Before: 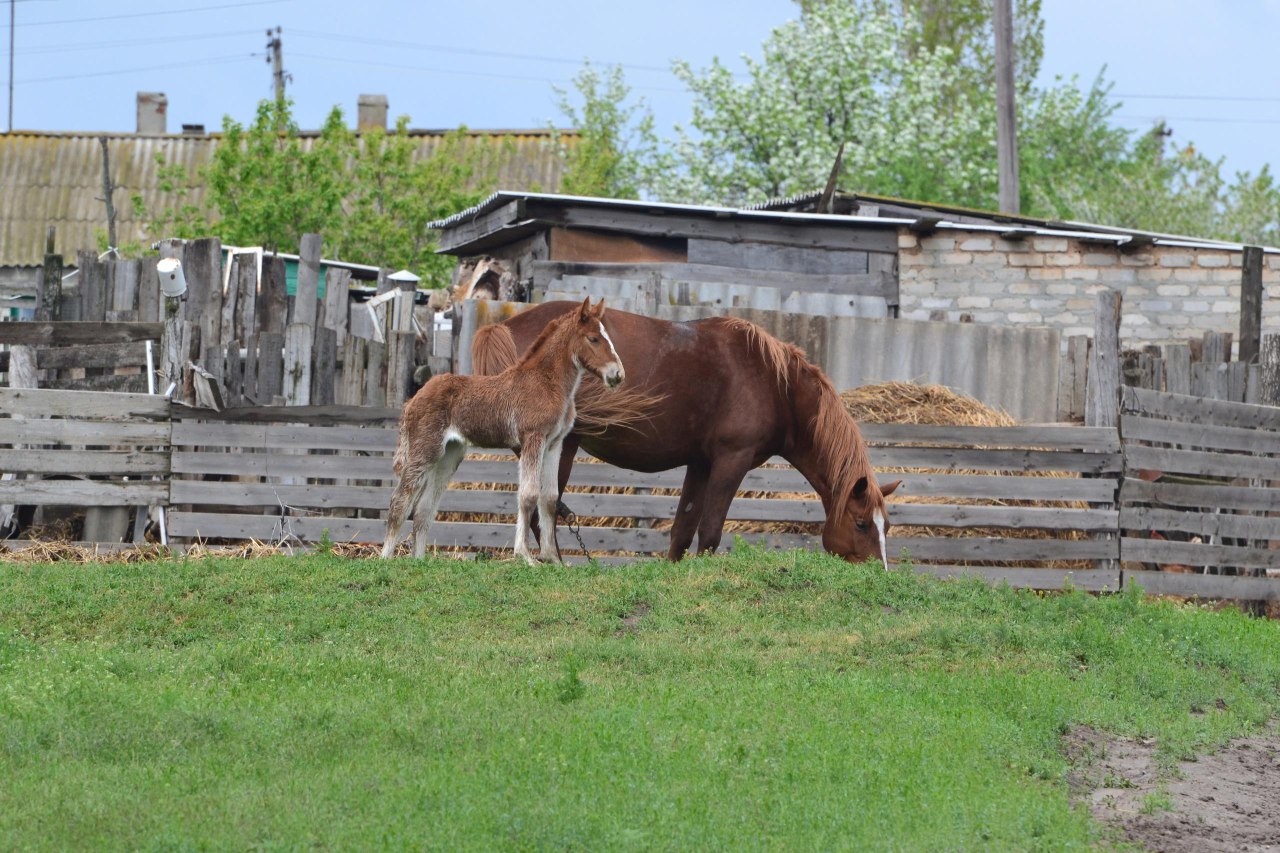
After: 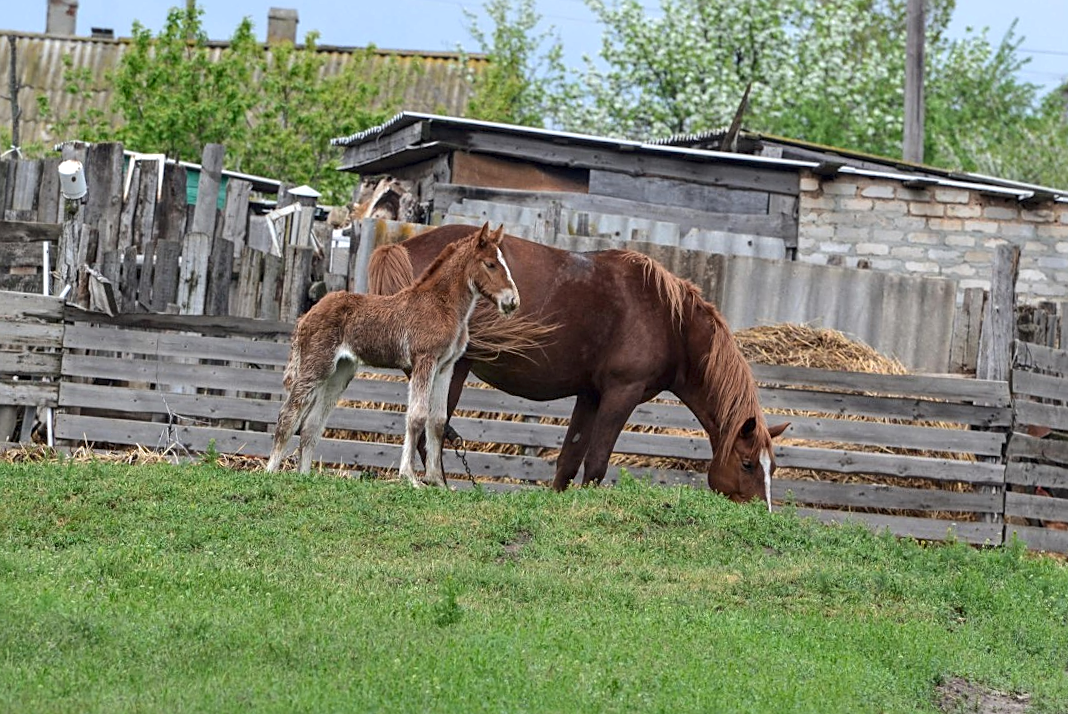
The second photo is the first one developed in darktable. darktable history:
local contrast: detail 130%
sharpen: on, module defaults
crop and rotate: angle -3.17°, left 5.062%, top 5.176%, right 4.705%, bottom 4.227%
